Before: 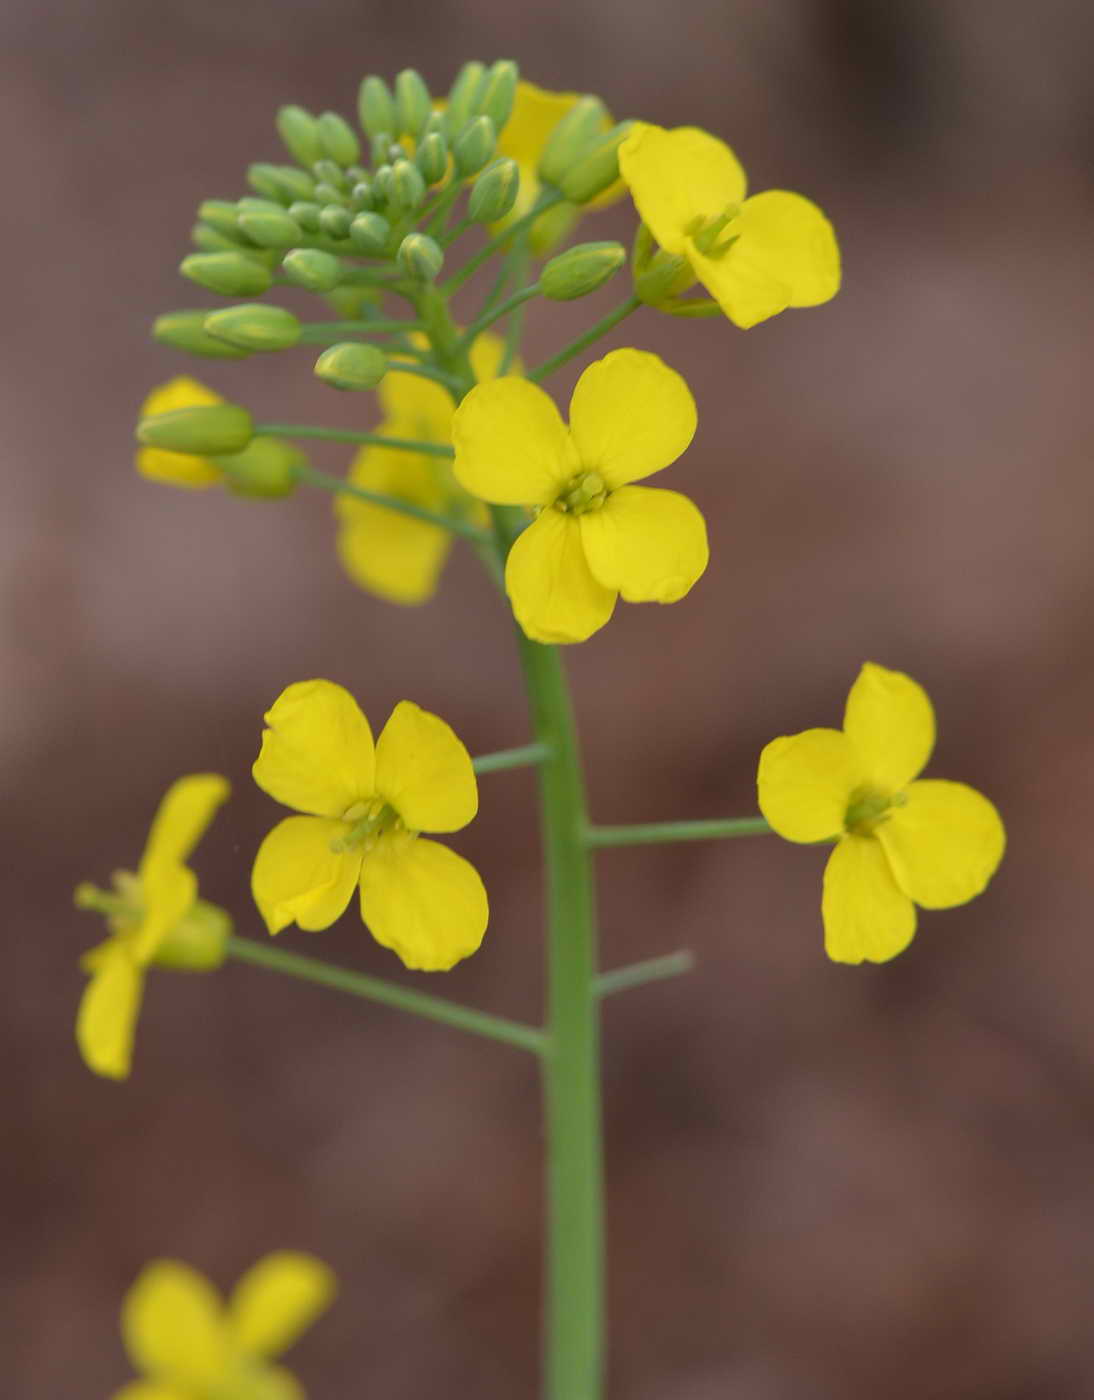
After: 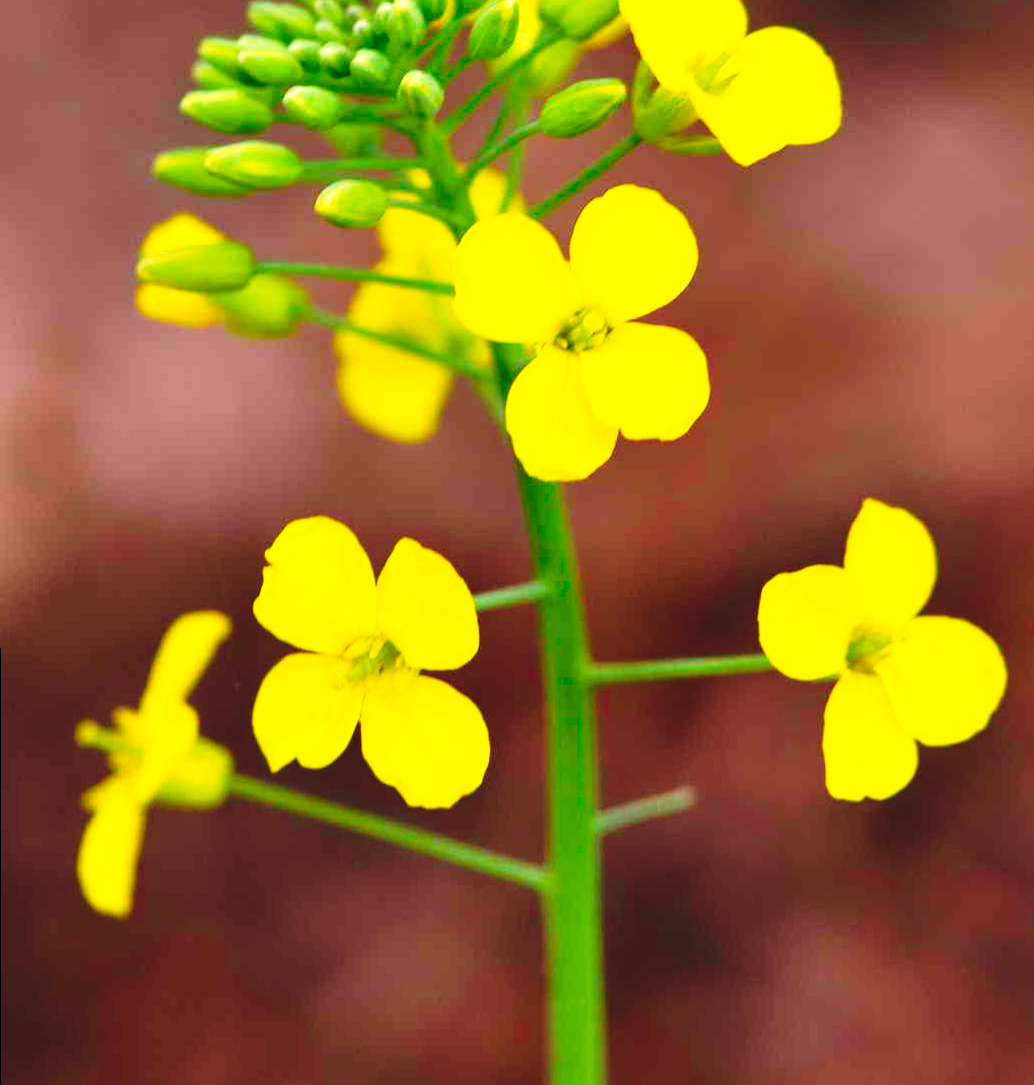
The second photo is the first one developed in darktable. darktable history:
crop and rotate: angle 0.071°, top 11.701%, right 5.584%, bottom 10.819%
tone curve: curves: ch0 [(0, 0) (0.003, 0.003) (0.011, 0.006) (0.025, 0.01) (0.044, 0.015) (0.069, 0.02) (0.1, 0.027) (0.136, 0.036) (0.177, 0.05) (0.224, 0.07) (0.277, 0.12) (0.335, 0.208) (0.399, 0.334) (0.468, 0.473) (0.543, 0.636) (0.623, 0.795) (0.709, 0.907) (0.801, 0.97) (0.898, 0.989) (1, 1)], preserve colors none
levels: levels [0, 0.43, 0.984]
